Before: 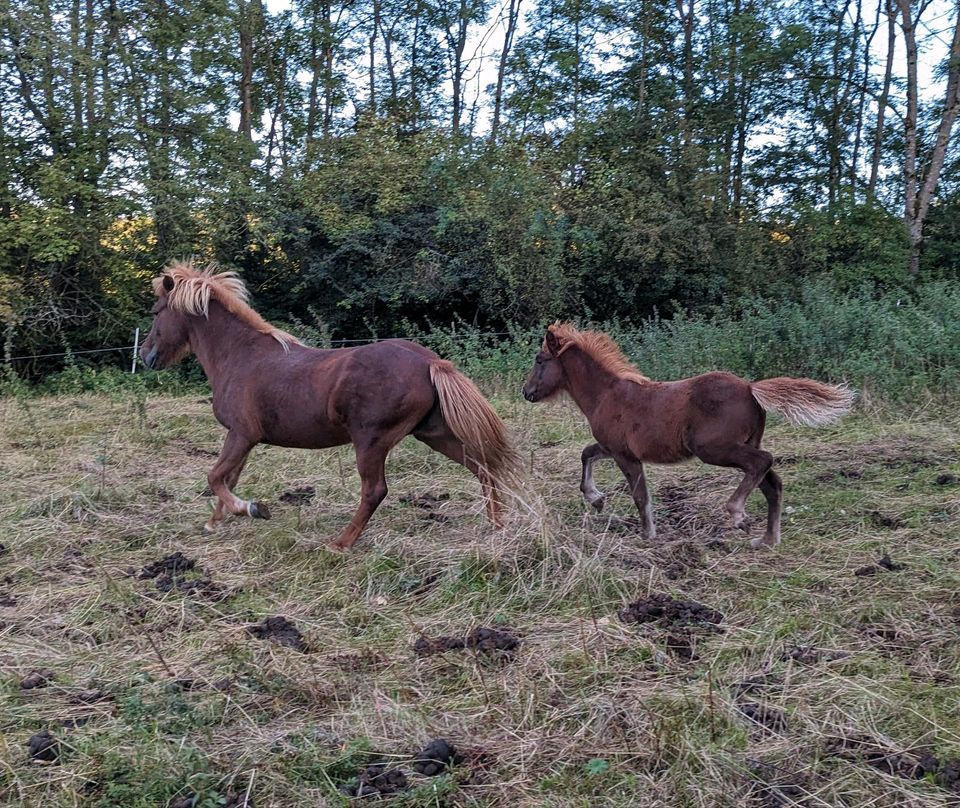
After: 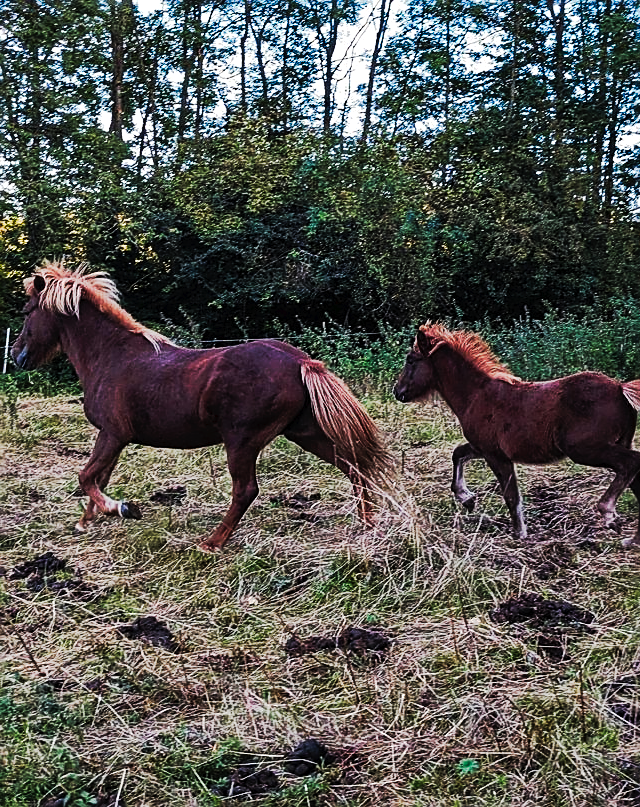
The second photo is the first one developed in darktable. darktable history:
exposure: exposure 0.15 EV, compensate highlight preservation false
tone curve: curves: ch0 [(0, 0) (0.003, 0.011) (0.011, 0.014) (0.025, 0.018) (0.044, 0.023) (0.069, 0.028) (0.1, 0.031) (0.136, 0.039) (0.177, 0.056) (0.224, 0.081) (0.277, 0.129) (0.335, 0.188) (0.399, 0.256) (0.468, 0.367) (0.543, 0.514) (0.623, 0.684) (0.709, 0.785) (0.801, 0.846) (0.898, 0.884) (1, 1)], preserve colors none
sharpen: on, module defaults
crop and rotate: left 13.537%, right 19.796%
shadows and highlights: radius 93.07, shadows -14.46, white point adjustment 0.23, highlights 31.48, compress 48.23%, highlights color adjustment 52.79%, soften with gaussian
